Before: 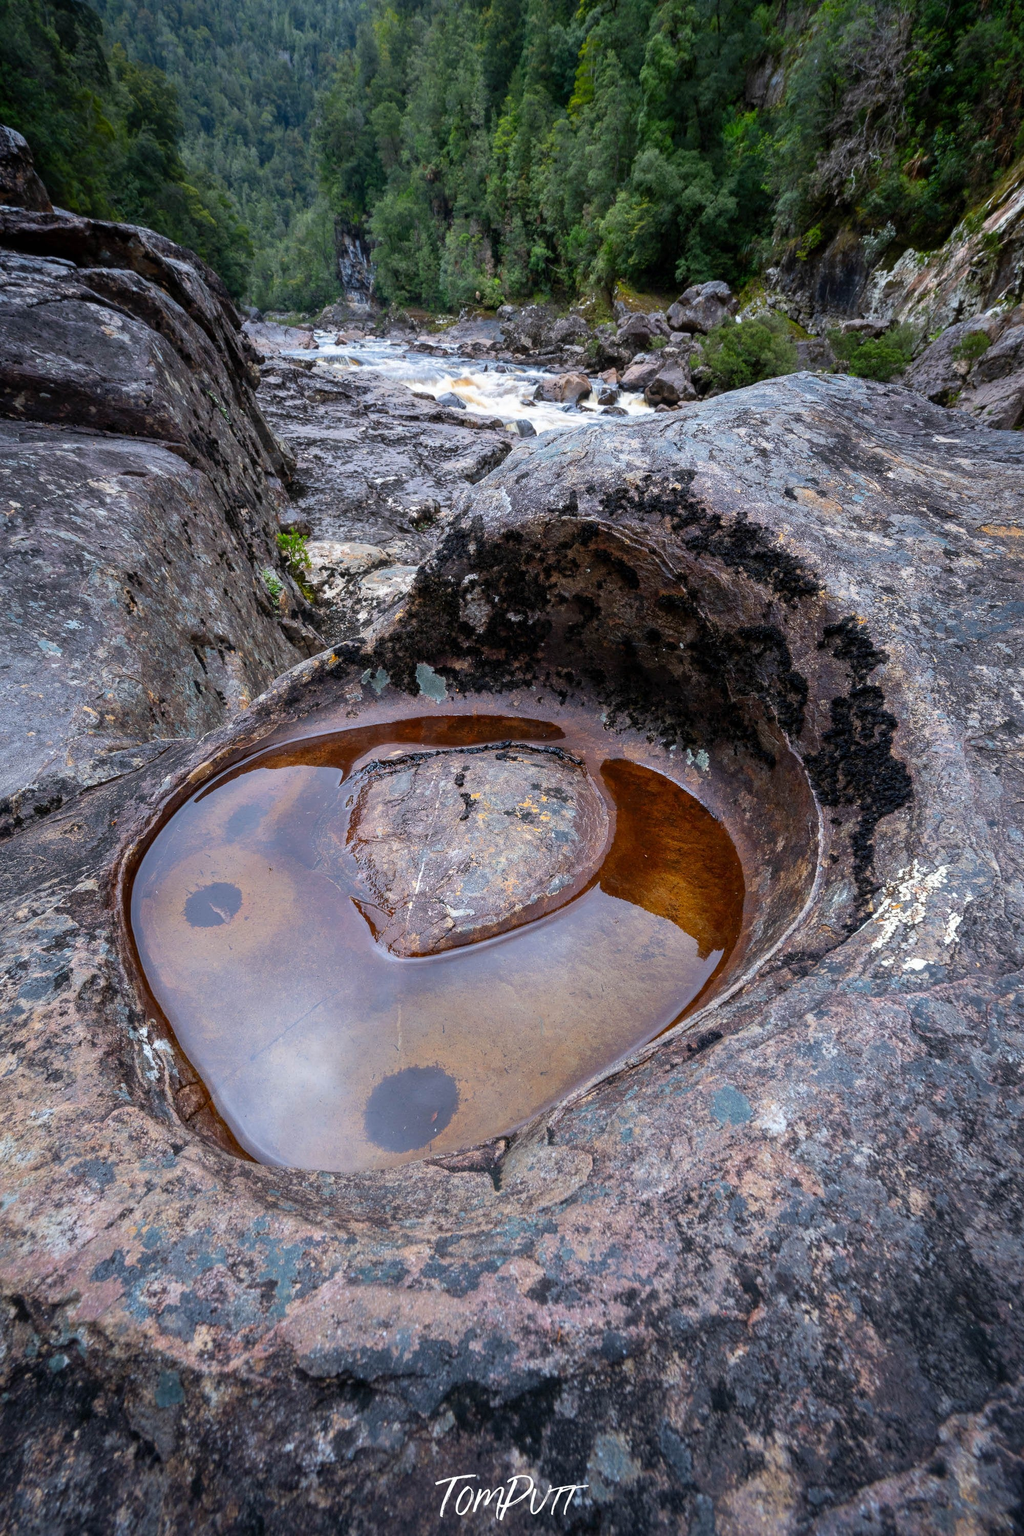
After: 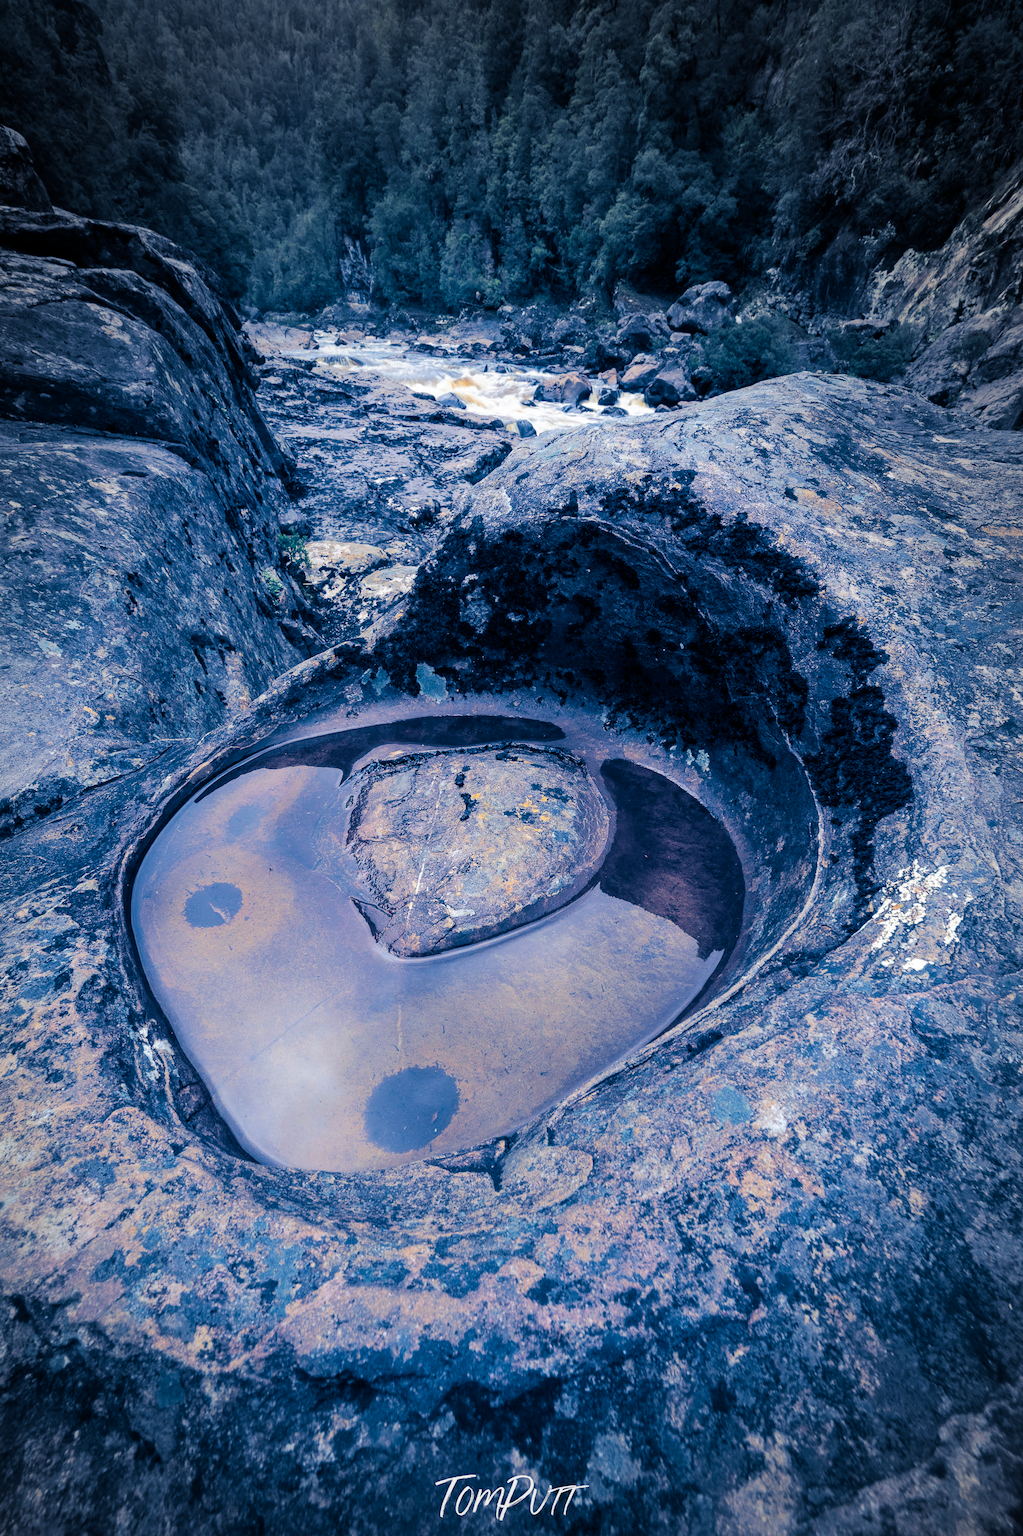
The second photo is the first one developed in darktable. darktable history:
base curve: curves: ch0 [(0, 0) (0.262, 0.32) (0.722, 0.705) (1, 1)]
vignetting: fall-off start 64.63%, center (-0.034, 0.148), width/height ratio 0.881
split-toning: shadows › hue 226.8°, shadows › saturation 1, highlights › saturation 0, balance -61.41
tone equalizer: on, module defaults
